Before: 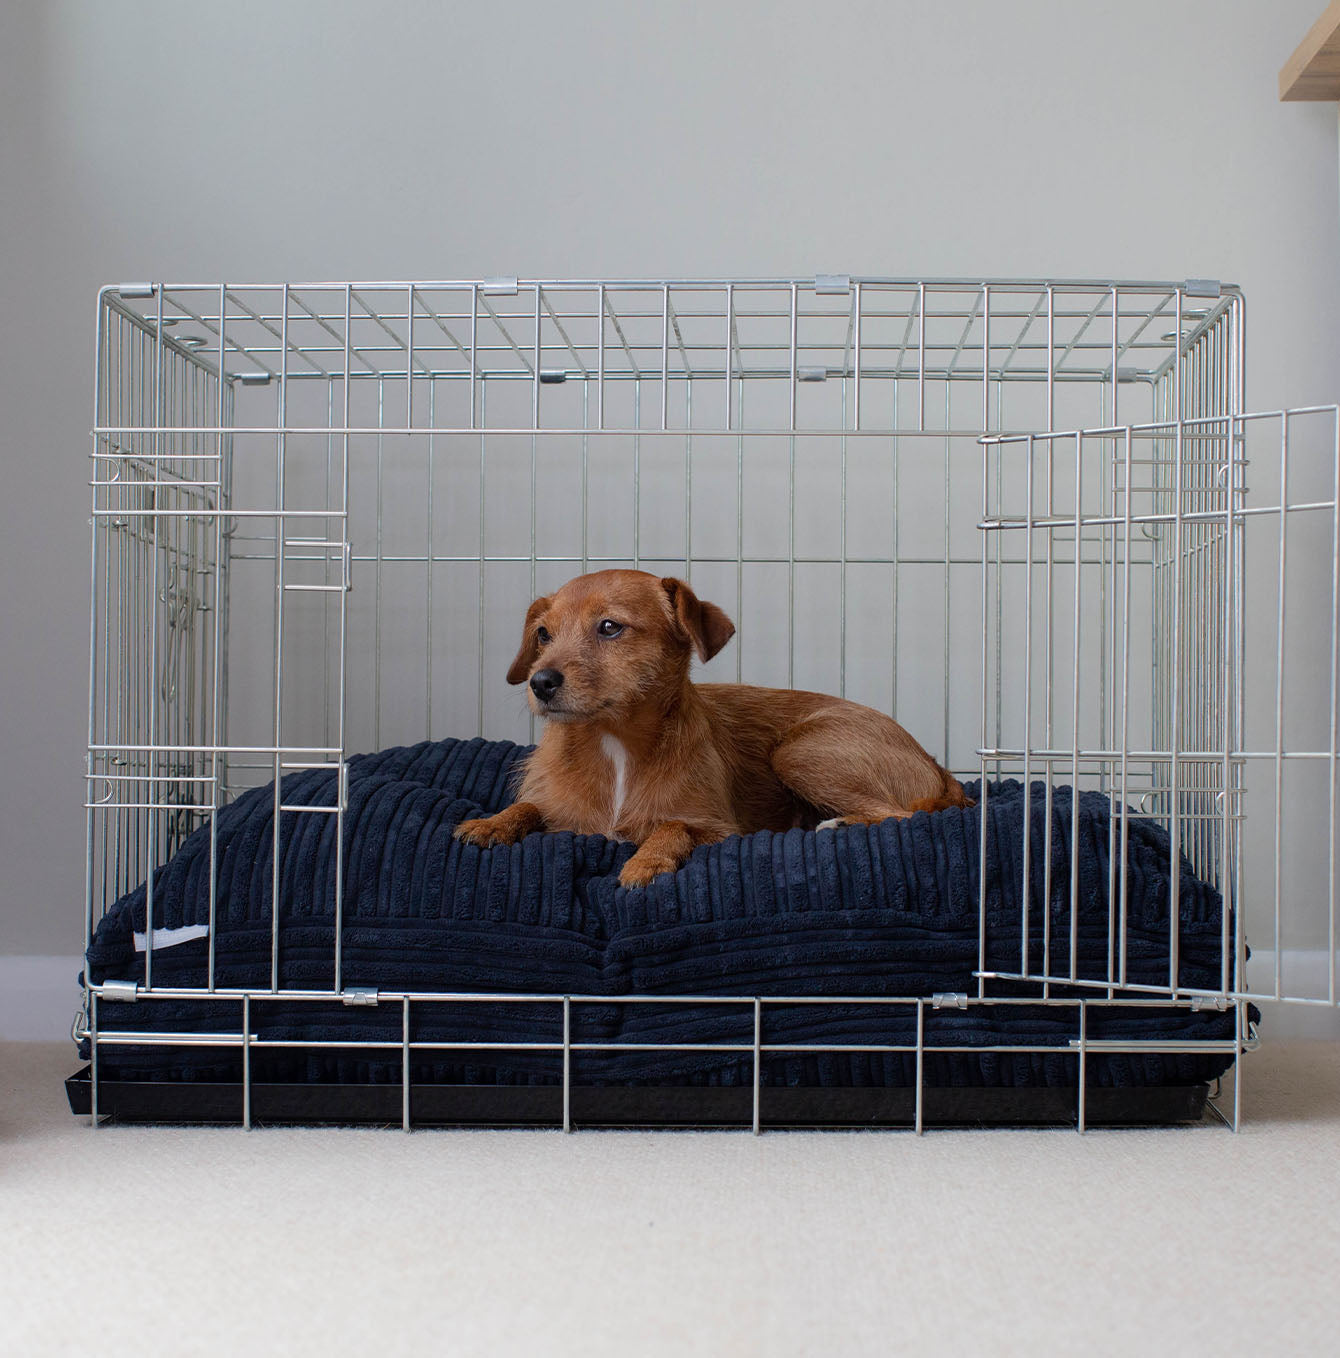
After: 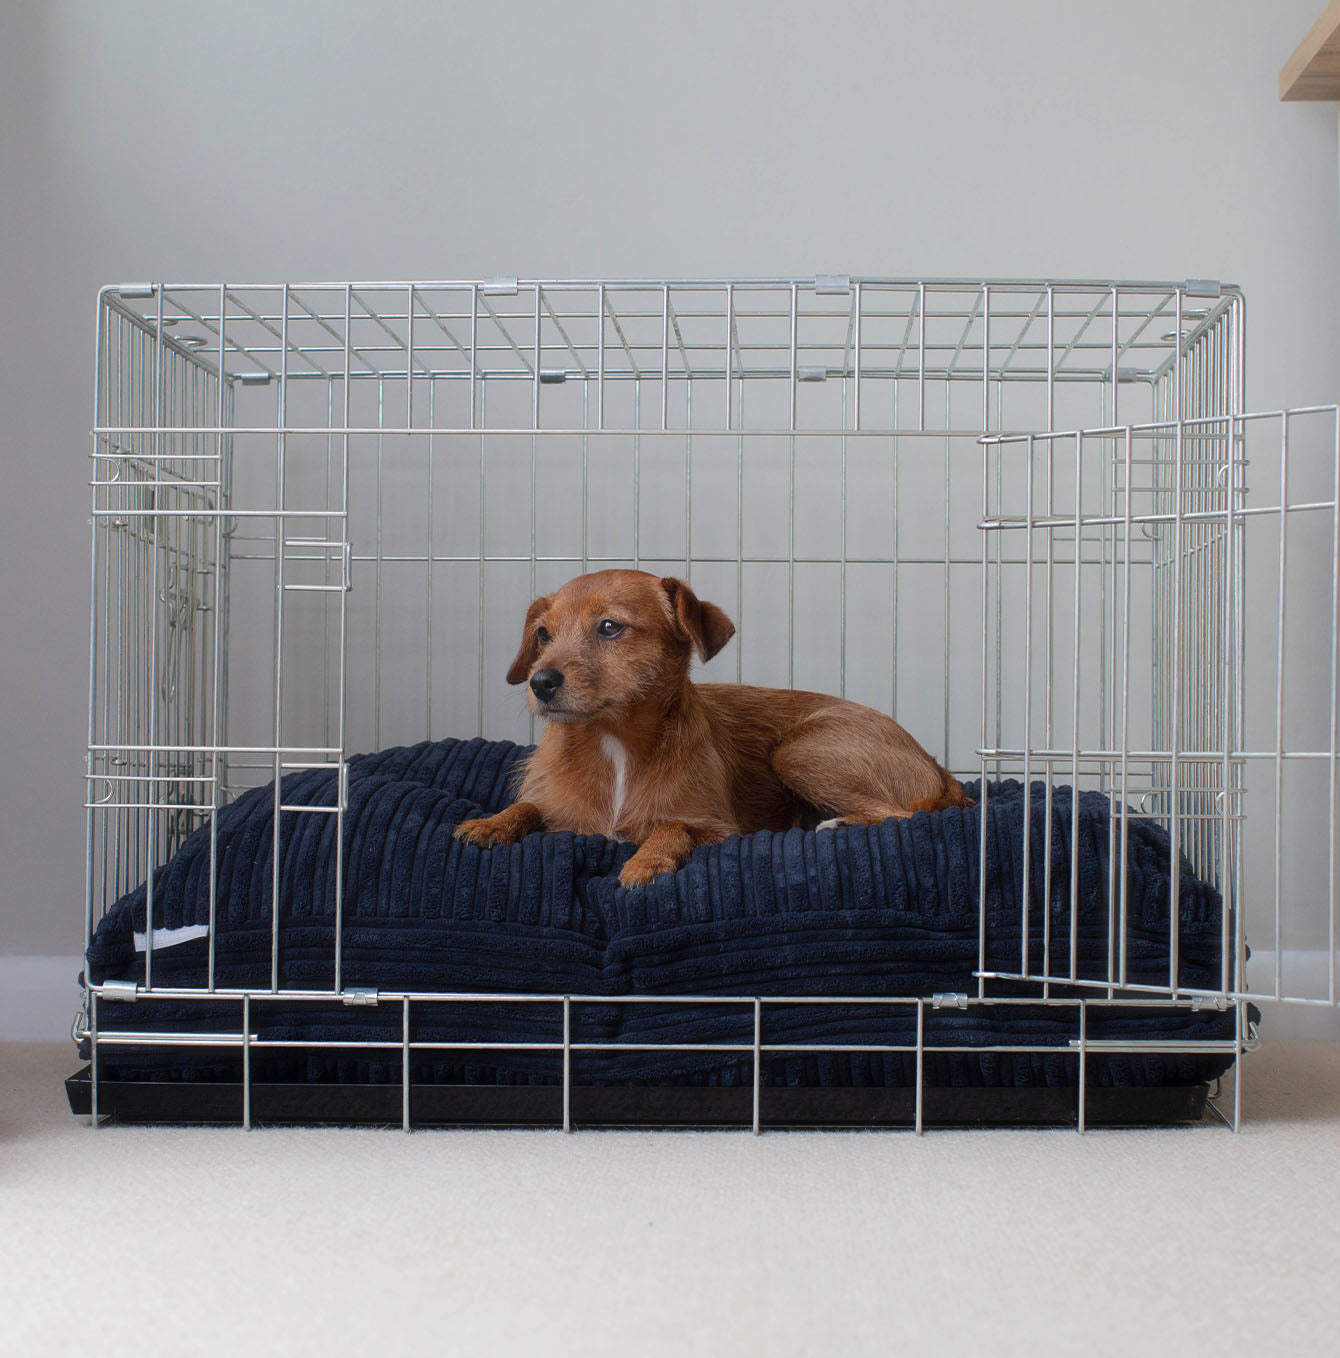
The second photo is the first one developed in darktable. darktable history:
haze removal: strength -0.097, compatibility mode true, adaptive false
